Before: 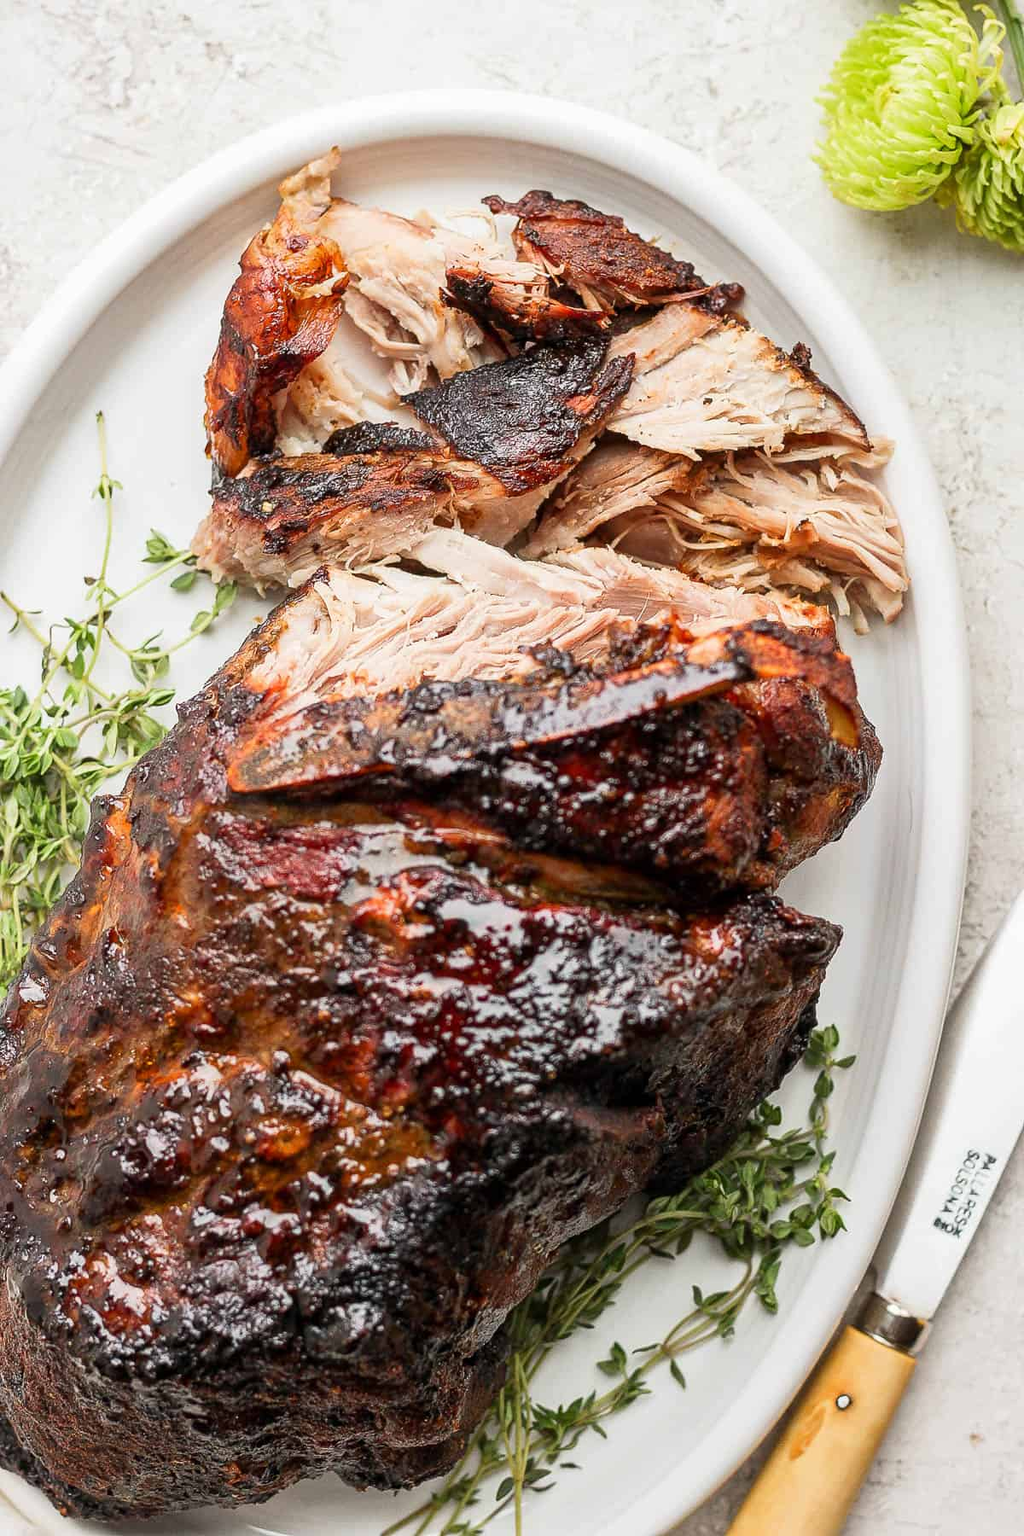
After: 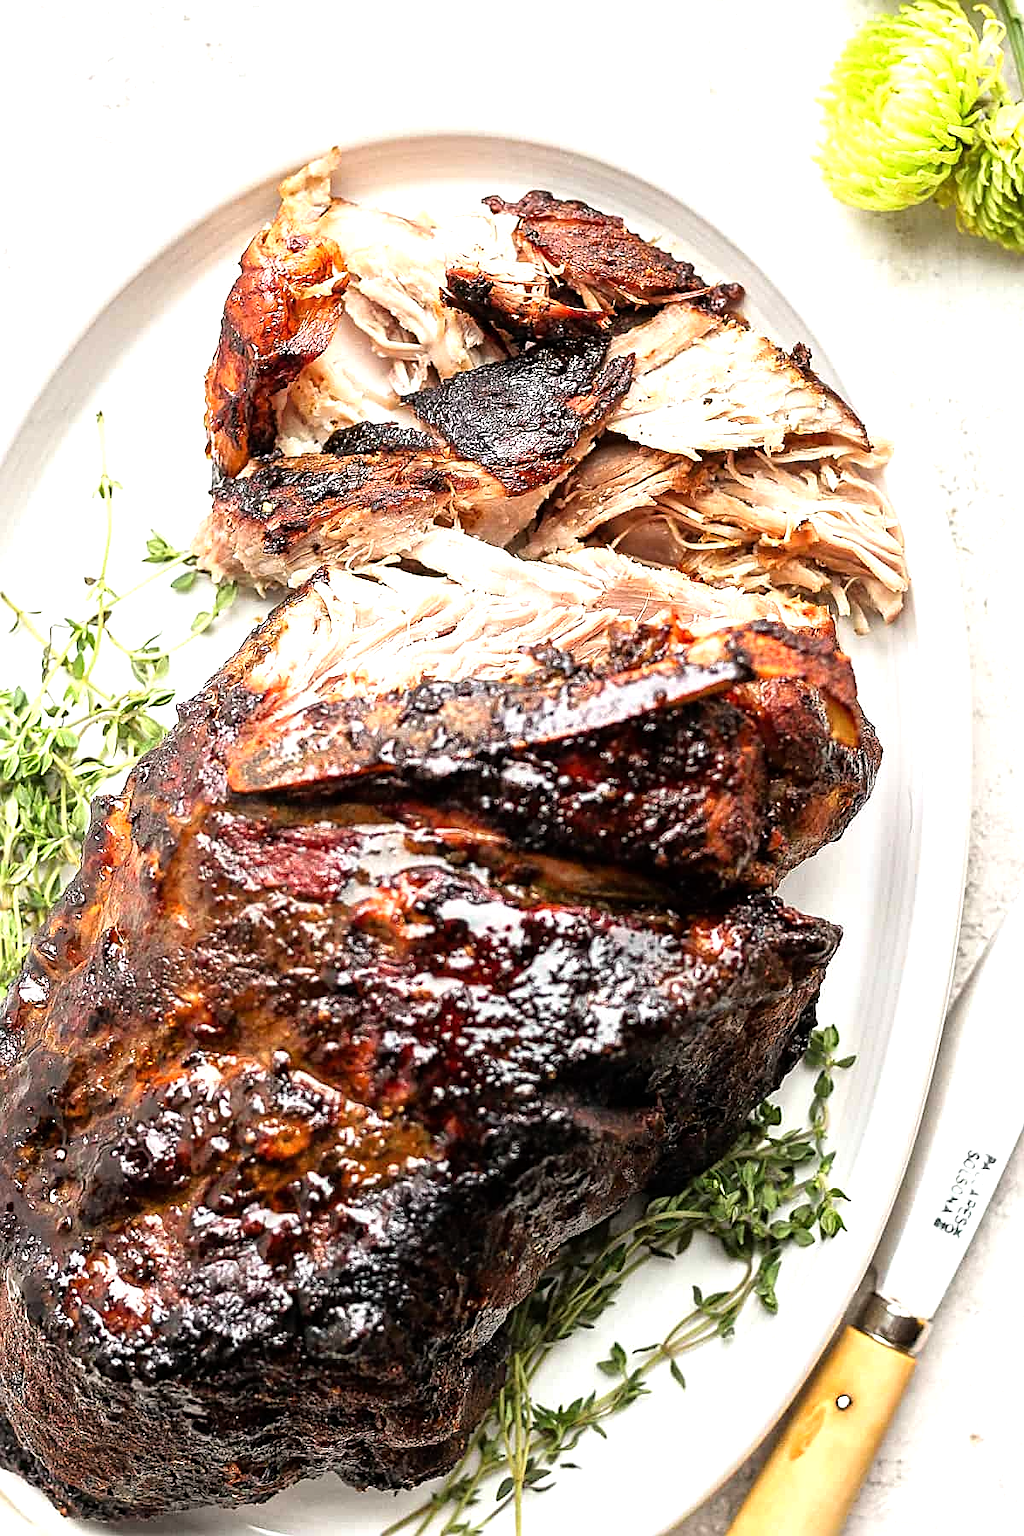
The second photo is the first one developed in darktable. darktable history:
sharpen: on, module defaults
tone equalizer: -8 EV -0.773 EV, -7 EV -0.689 EV, -6 EV -0.563 EV, -5 EV -0.375 EV, -3 EV 0.4 EV, -2 EV 0.6 EV, -1 EV 0.68 EV, +0 EV 0.722 EV
